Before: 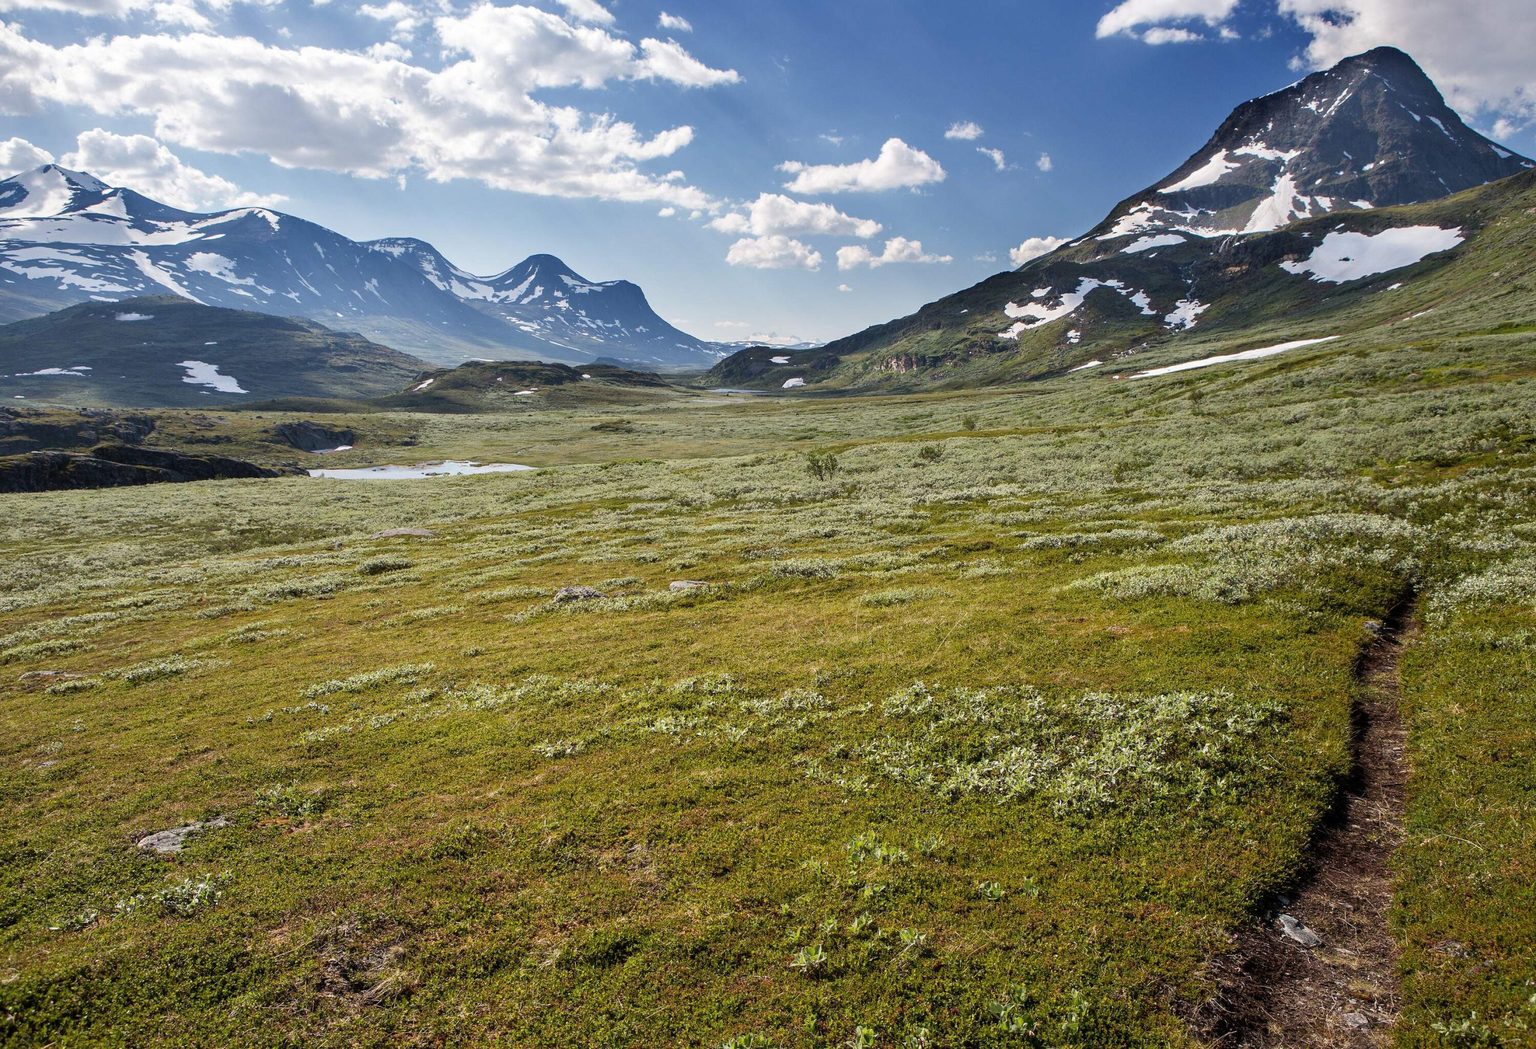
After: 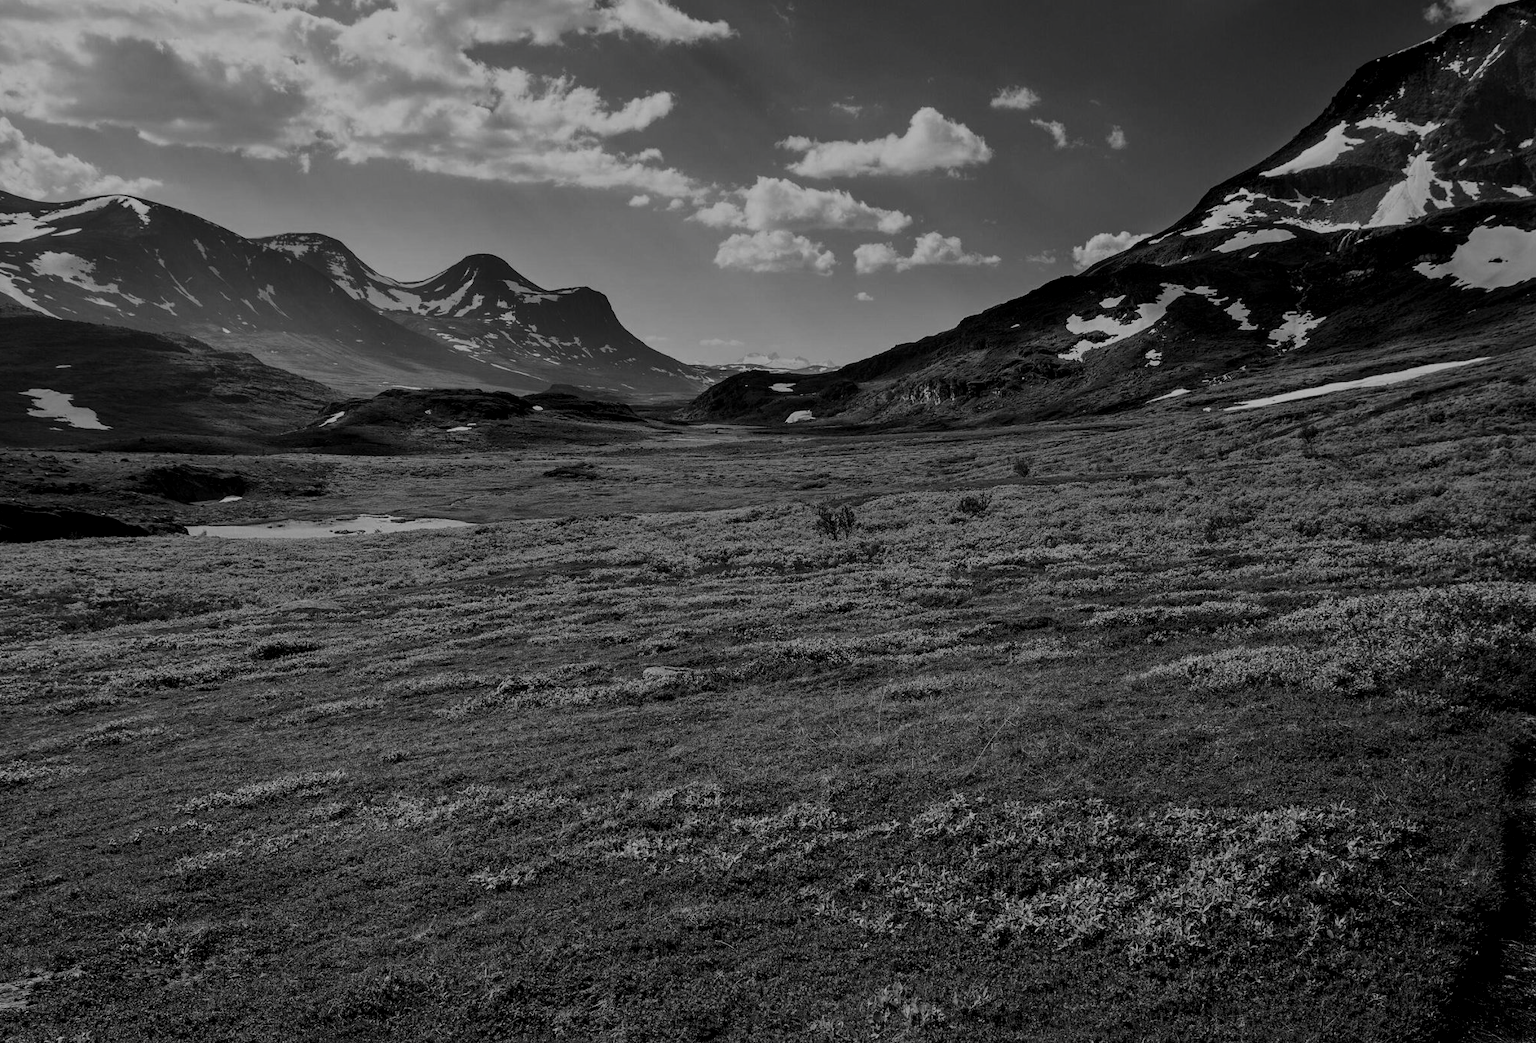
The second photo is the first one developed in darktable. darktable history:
crop and rotate: left 10.489%, top 5.116%, right 10.358%, bottom 16.103%
color calibration: x 0.355, y 0.368, temperature 4727.16 K
contrast brightness saturation: contrast -0.035, brightness -0.582, saturation -0.993
local contrast: highlights 107%, shadows 99%, detail 120%, midtone range 0.2
exposure: black level correction 0.007, exposure 0.16 EV, compensate highlight preservation false
filmic rgb: black relative exposure -7.65 EV, white relative exposure 4.56 EV, hardness 3.61
